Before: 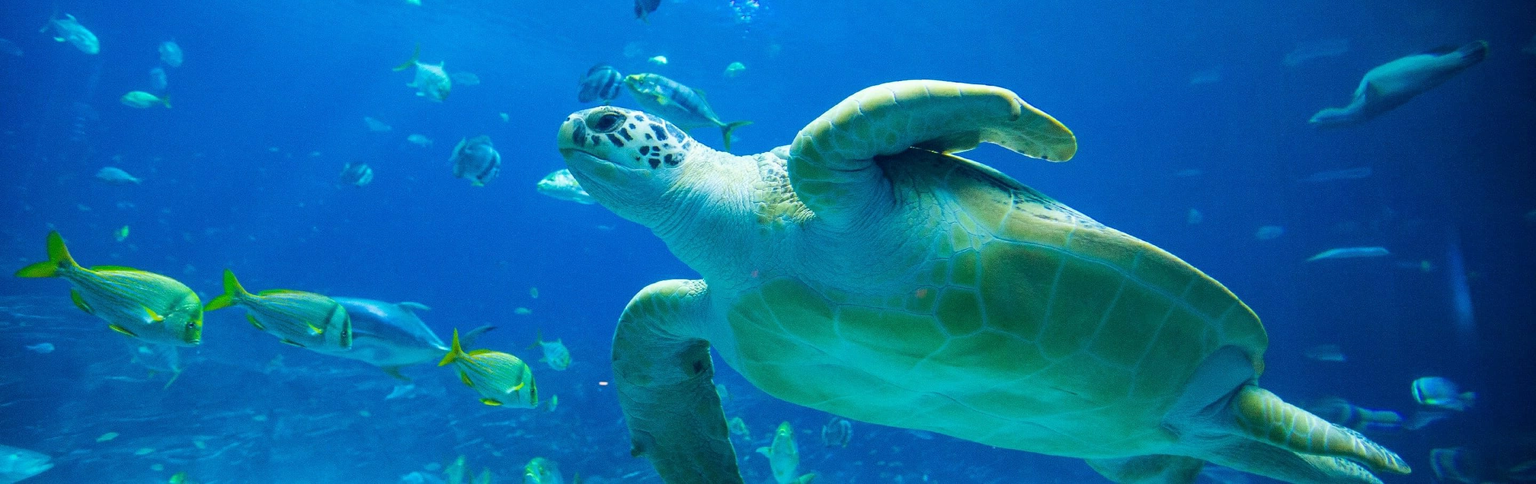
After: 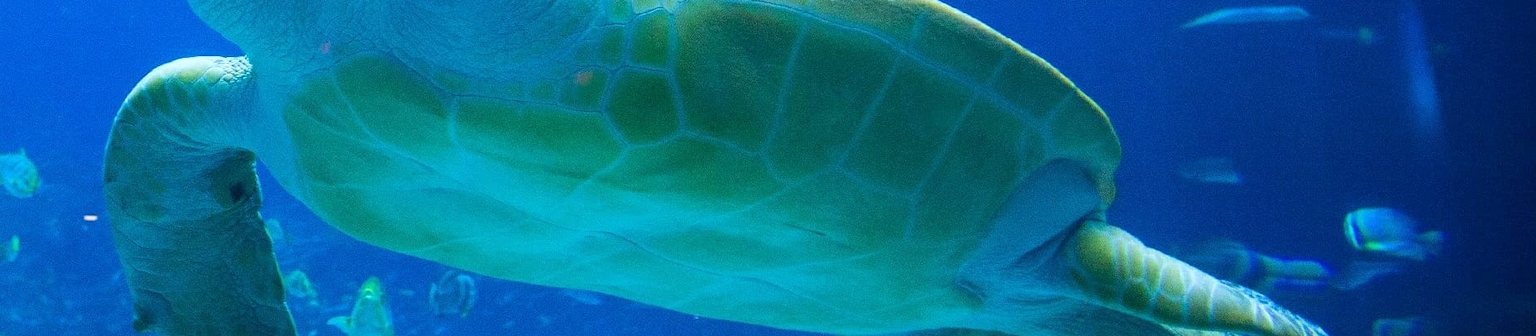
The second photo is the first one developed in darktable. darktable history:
crop and rotate: left 35.509%, top 50.238%, bottom 4.934%
white balance: red 0.967, blue 1.119, emerald 0.756
